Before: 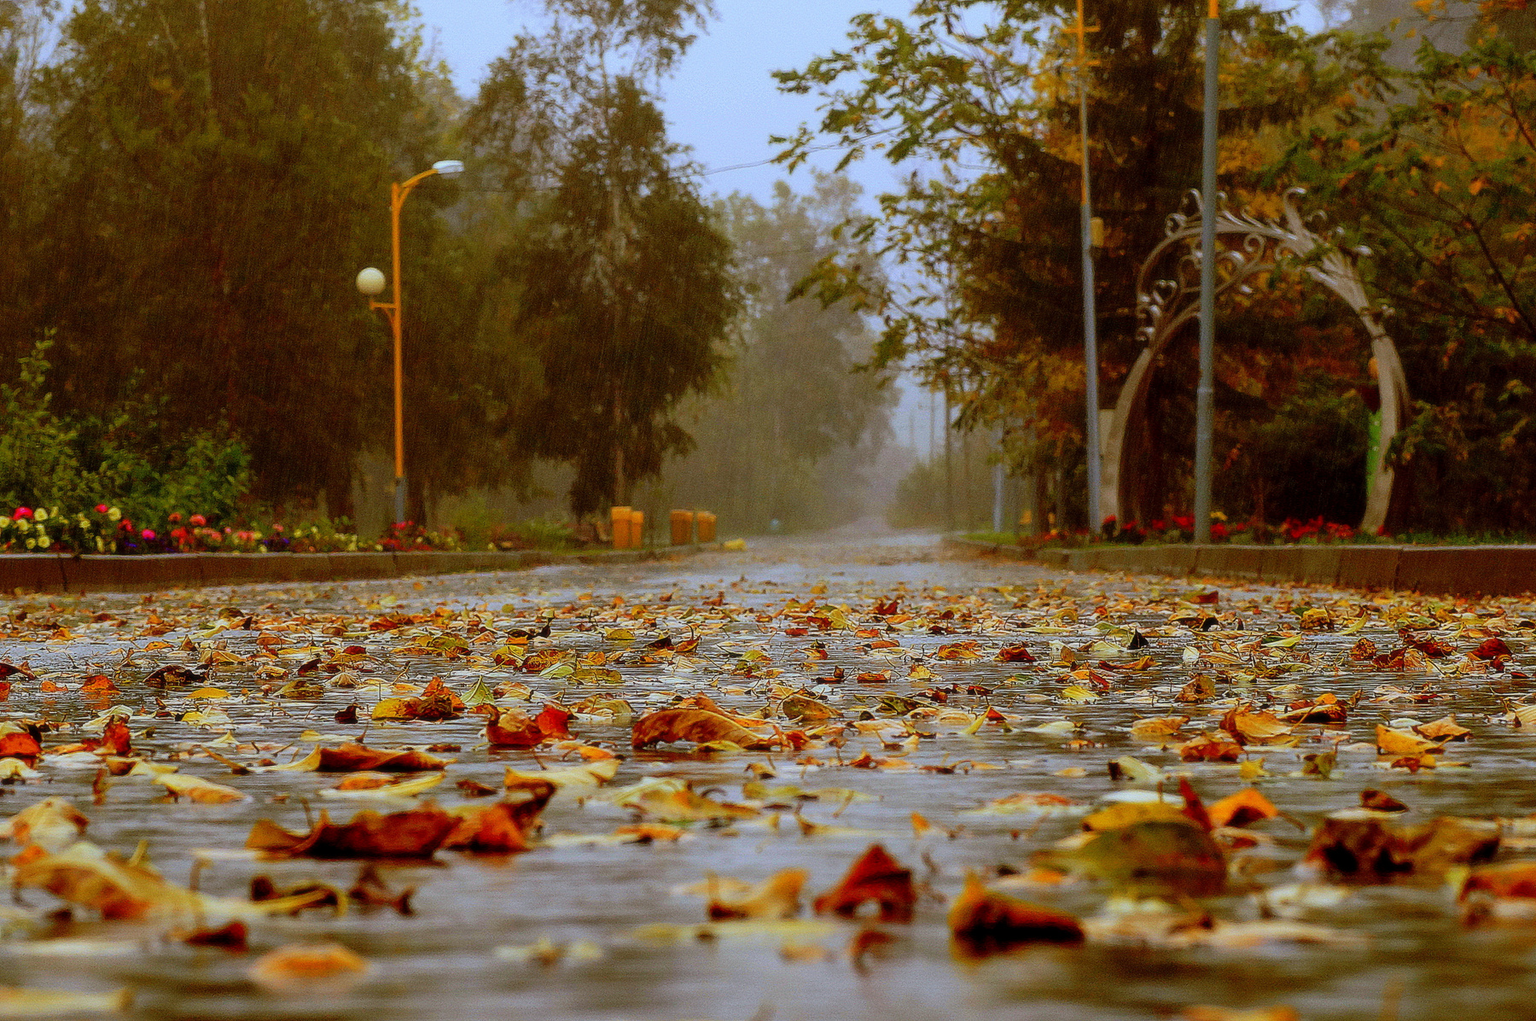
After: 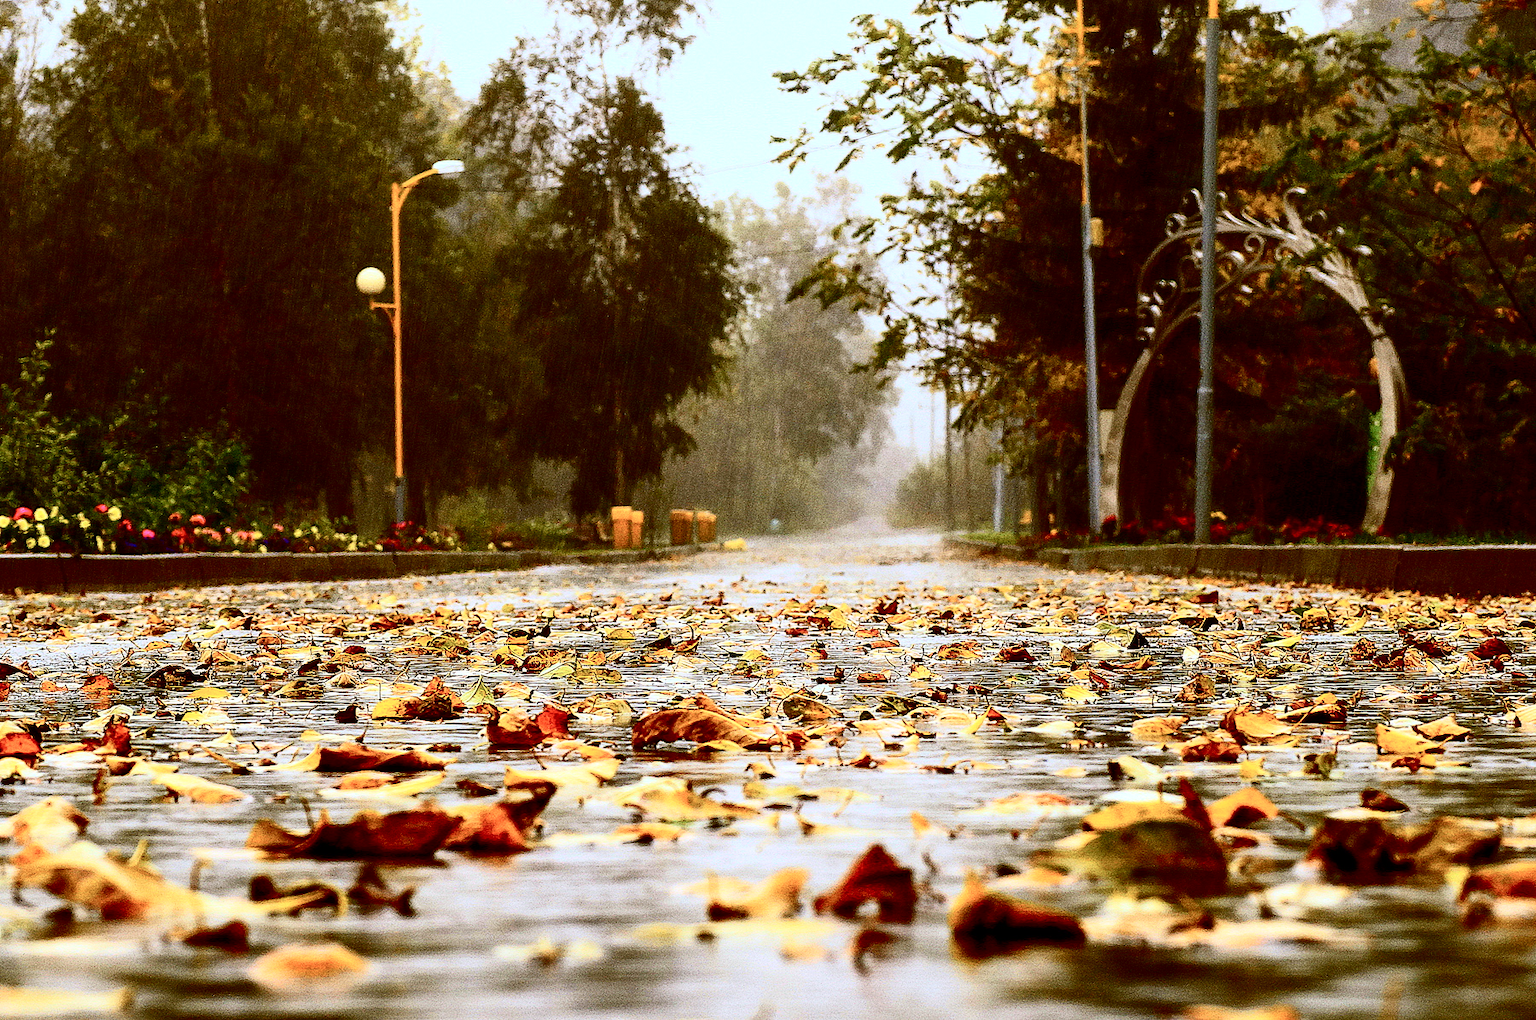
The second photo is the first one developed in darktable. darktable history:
exposure: black level correction 0, exposure 0.701 EV, compensate exposure bias true, compensate highlight preservation false
contrast brightness saturation: contrast 0.489, saturation -0.089
